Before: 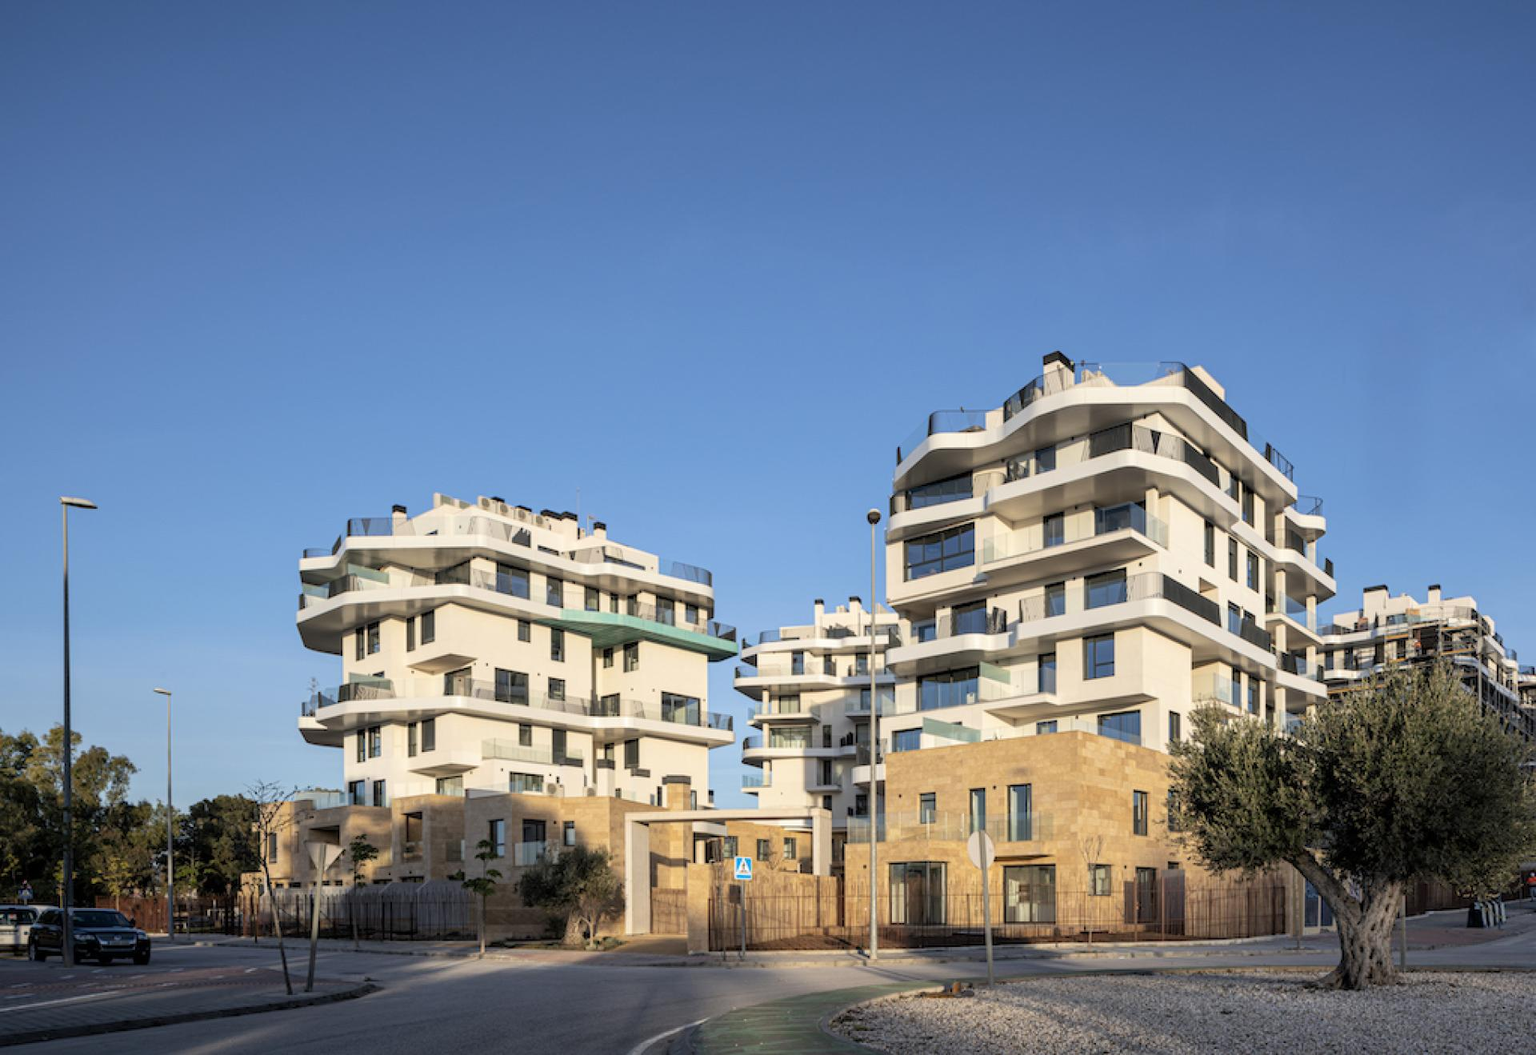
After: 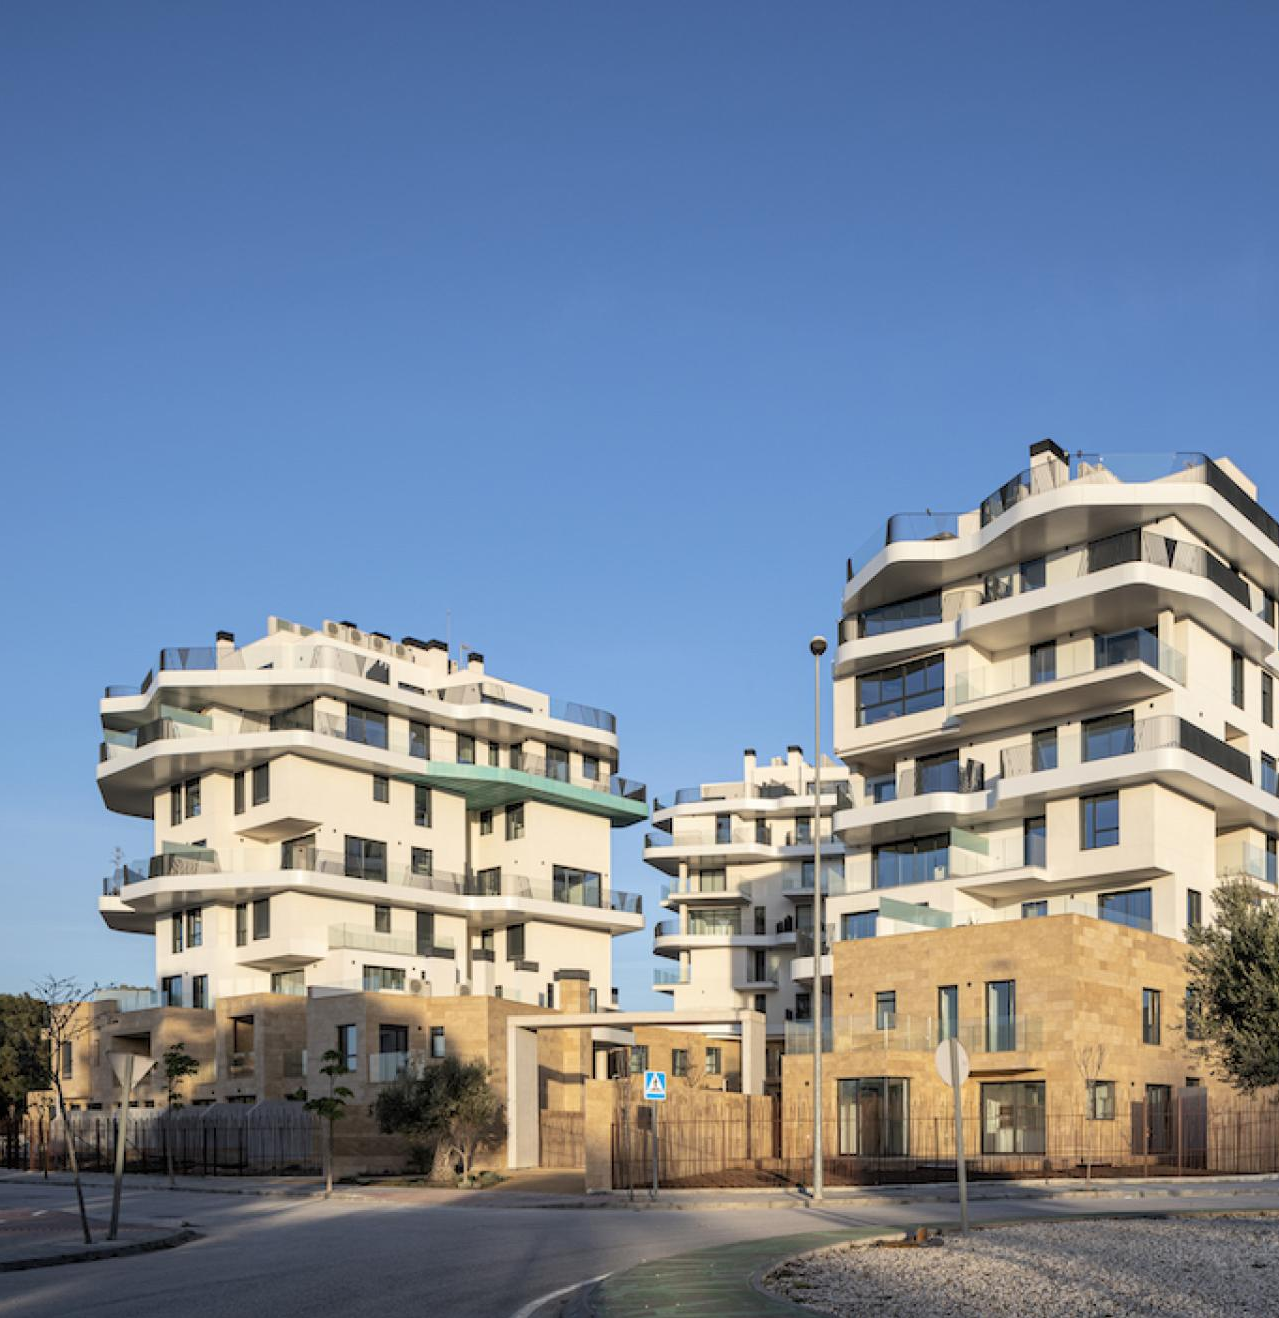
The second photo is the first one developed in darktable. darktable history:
levels: levels [0, 0.499, 1]
crop and rotate: left 14.292%, right 19.041%
